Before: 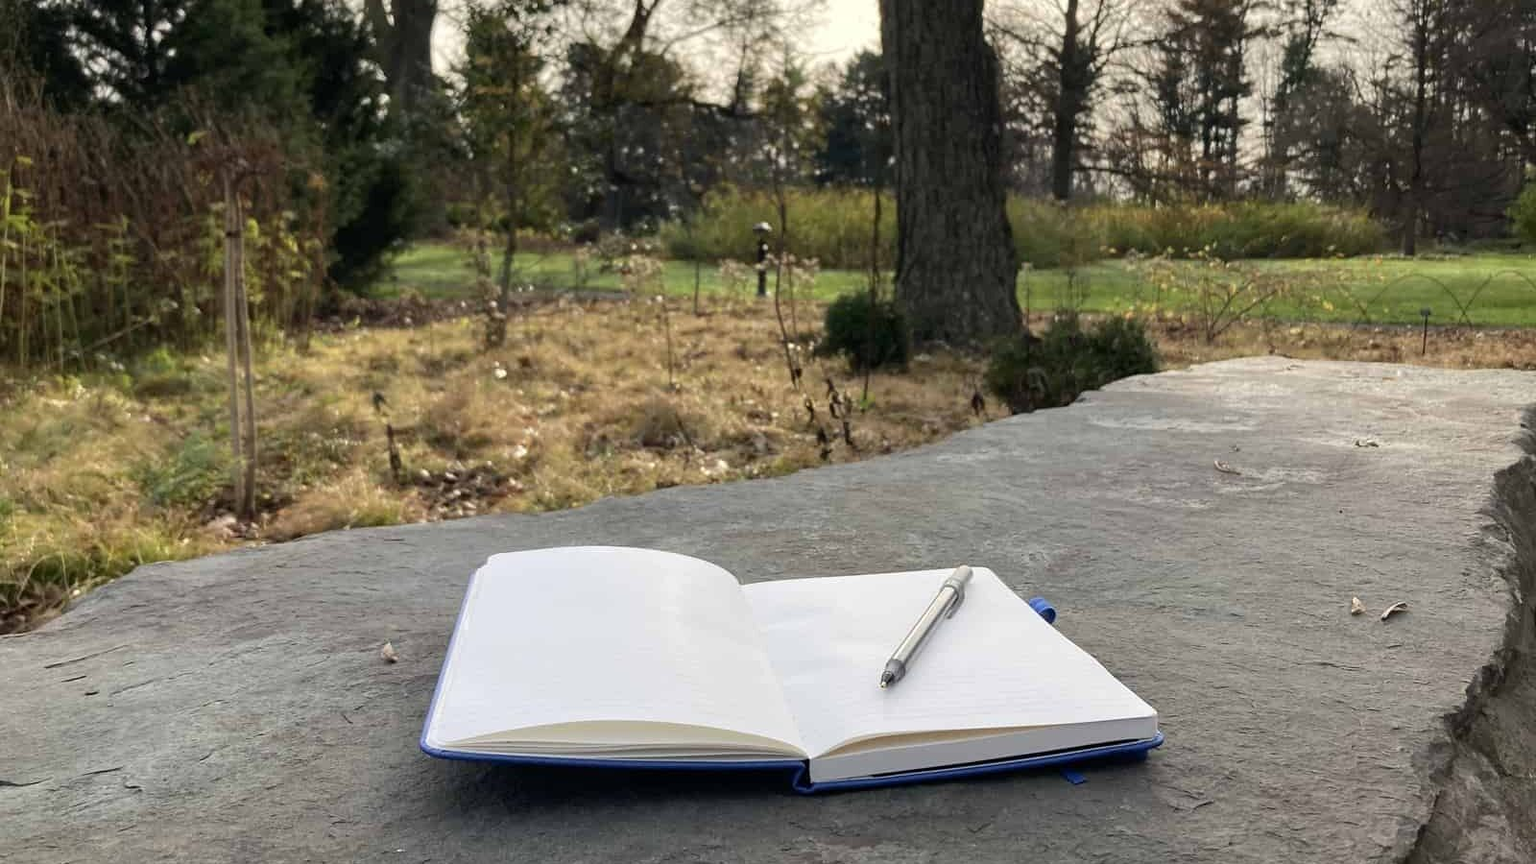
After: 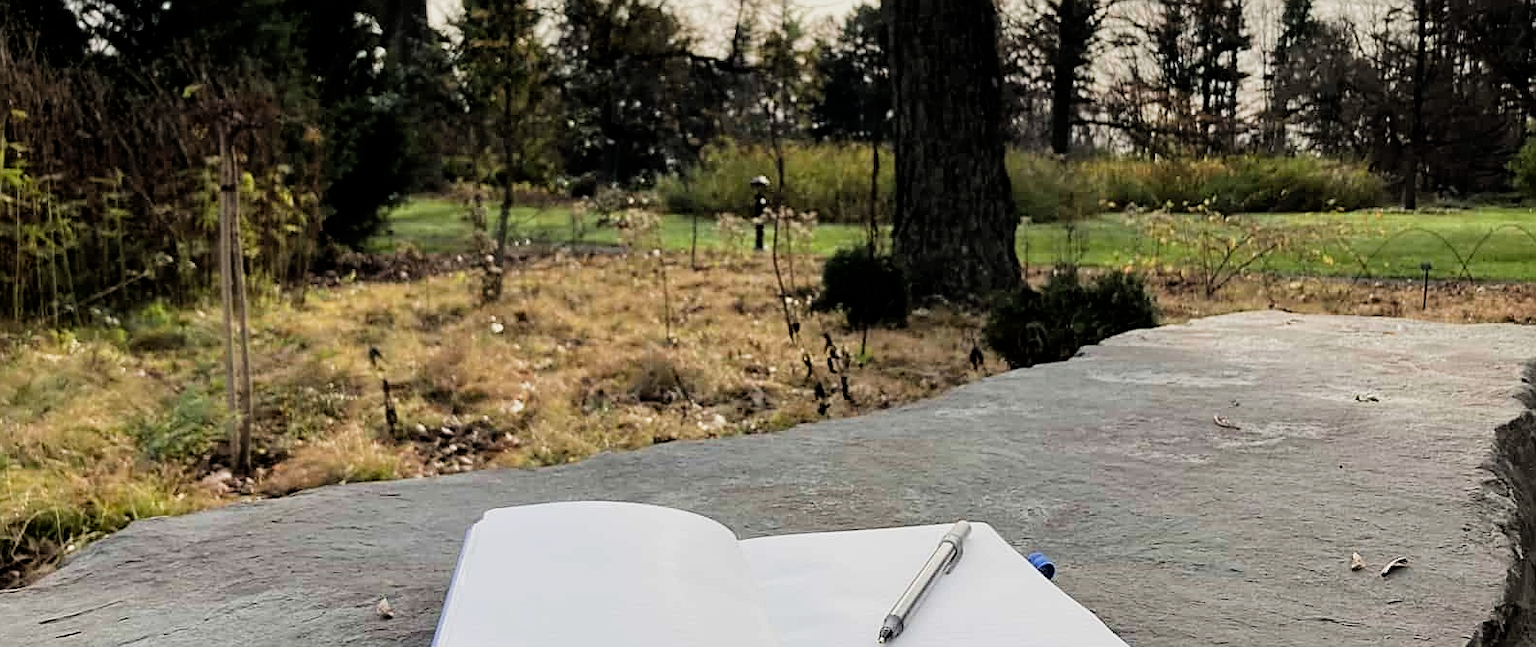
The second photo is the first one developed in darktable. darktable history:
crop: left 0.387%, top 5.469%, bottom 19.809%
filmic rgb: black relative exposure -5 EV, white relative exposure 3.5 EV, hardness 3.19, contrast 1.2, highlights saturation mix -50%
sharpen: on, module defaults
